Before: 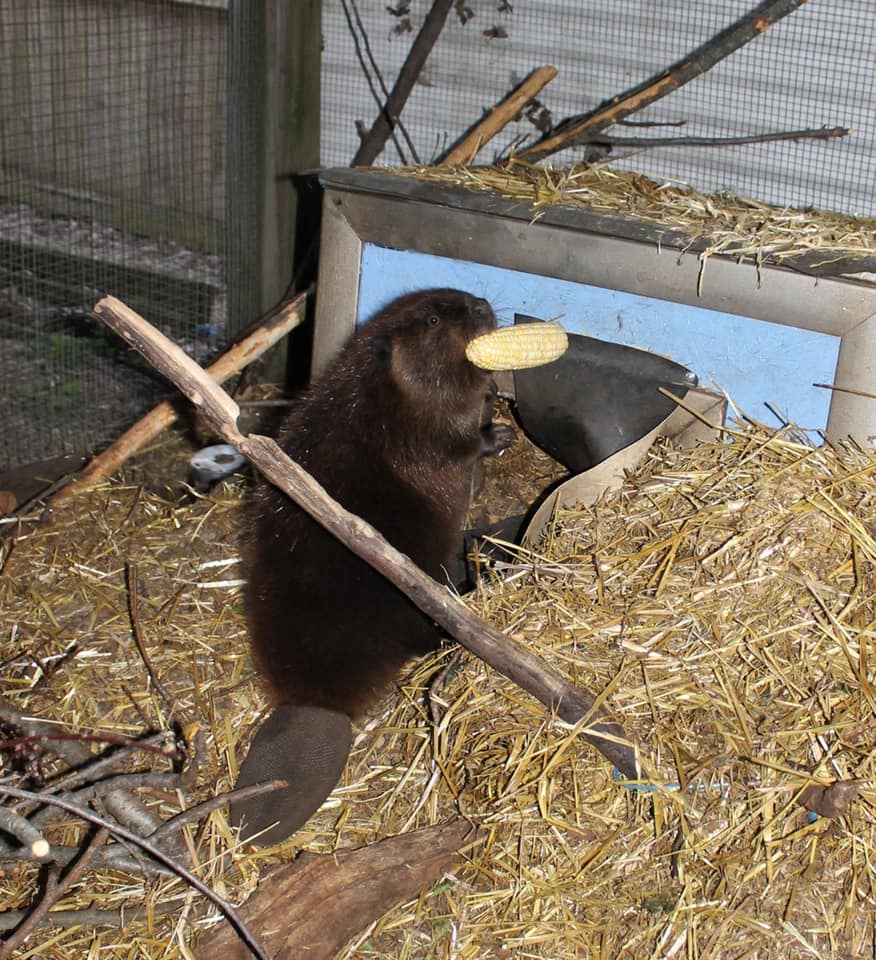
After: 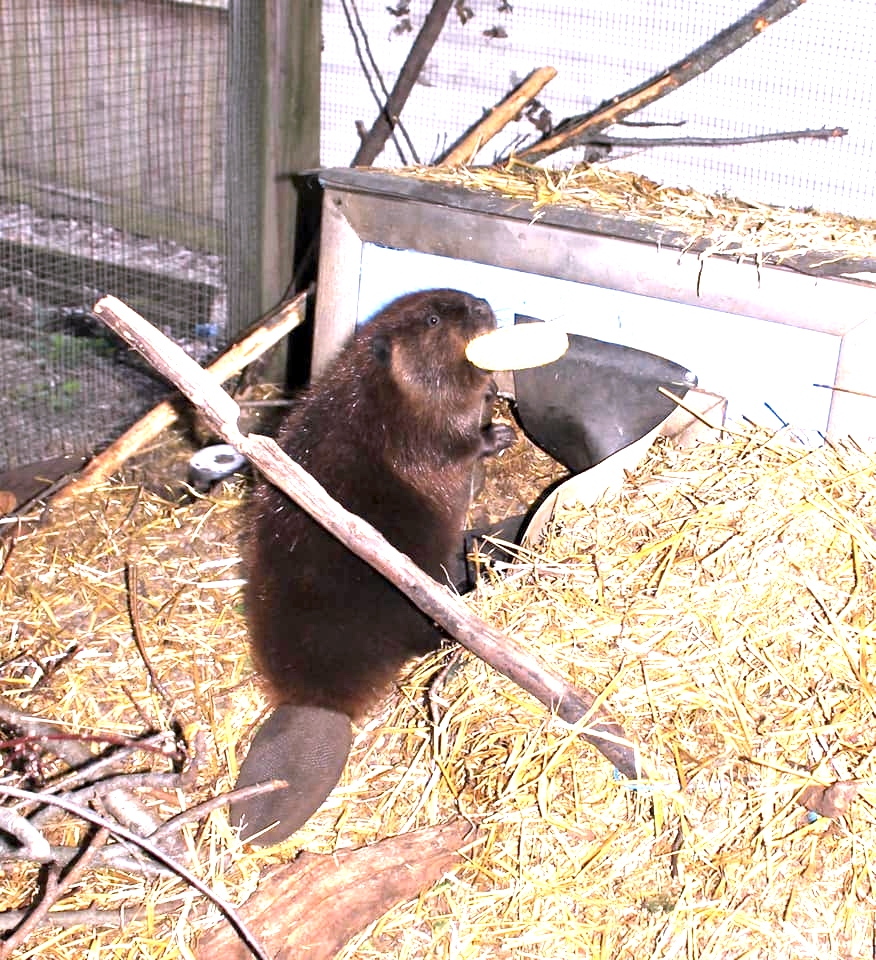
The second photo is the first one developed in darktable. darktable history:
exposure: black level correction 0.001, exposure 1.84 EV, compensate highlight preservation false
white balance: red 1.066, blue 1.119
